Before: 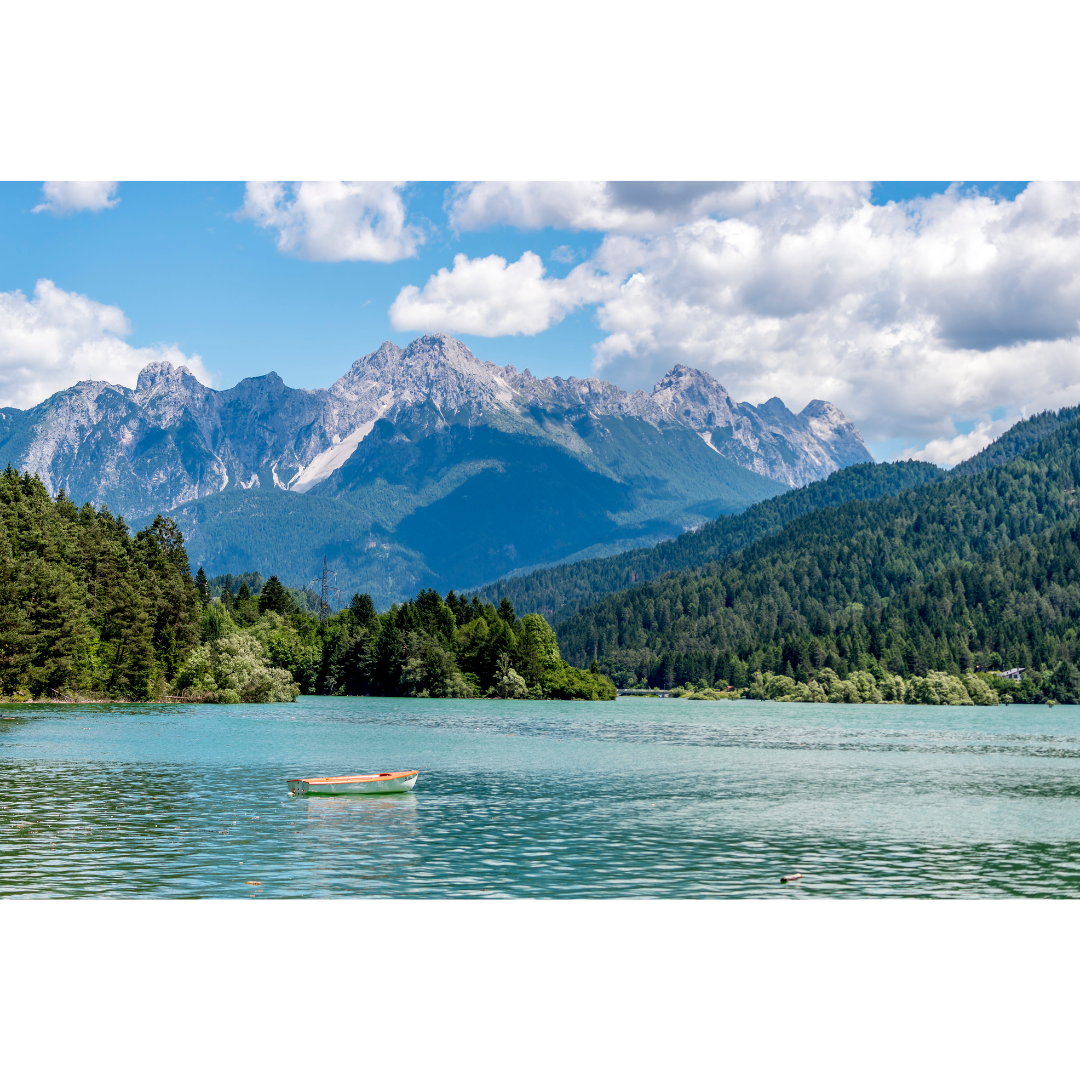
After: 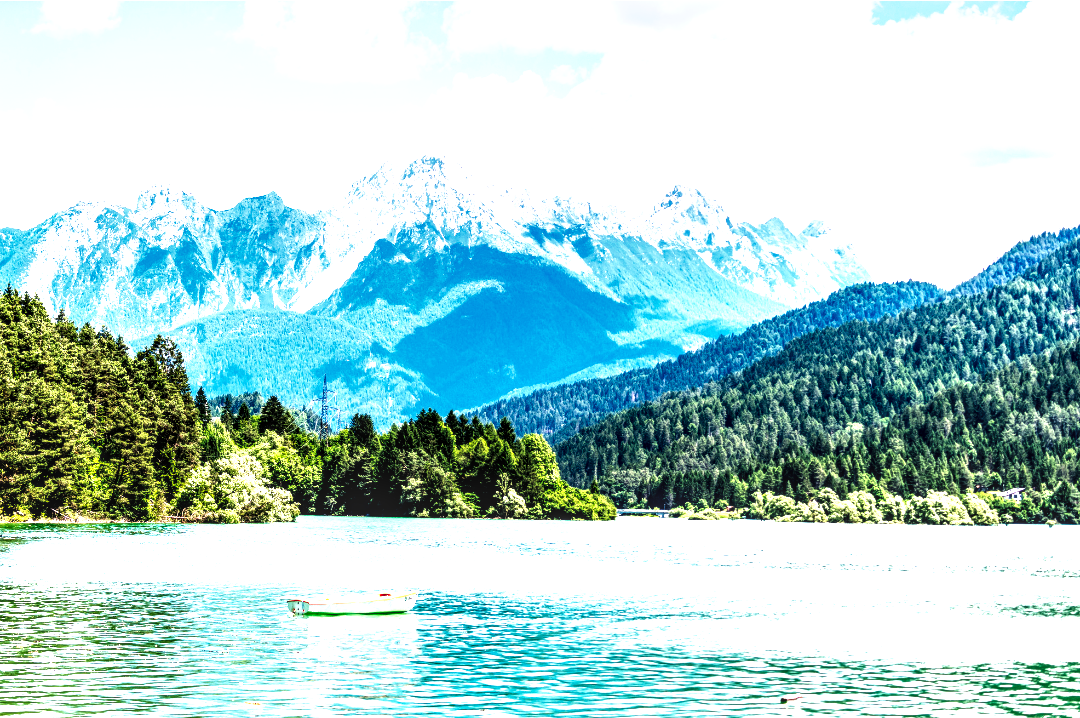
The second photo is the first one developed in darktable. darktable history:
base curve: curves: ch0 [(0, 0.036) (0.007, 0.037) (0.604, 0.887) (1, 1)], preserve colors none
crop: top 16.732%, bottom 16.75%
exposure: black level correction 0, exposure 1.47 EV, compensate highlight preservation false
local contrast: highlights 81%, shadows 58%, detail 175%, midtone range 0.607
